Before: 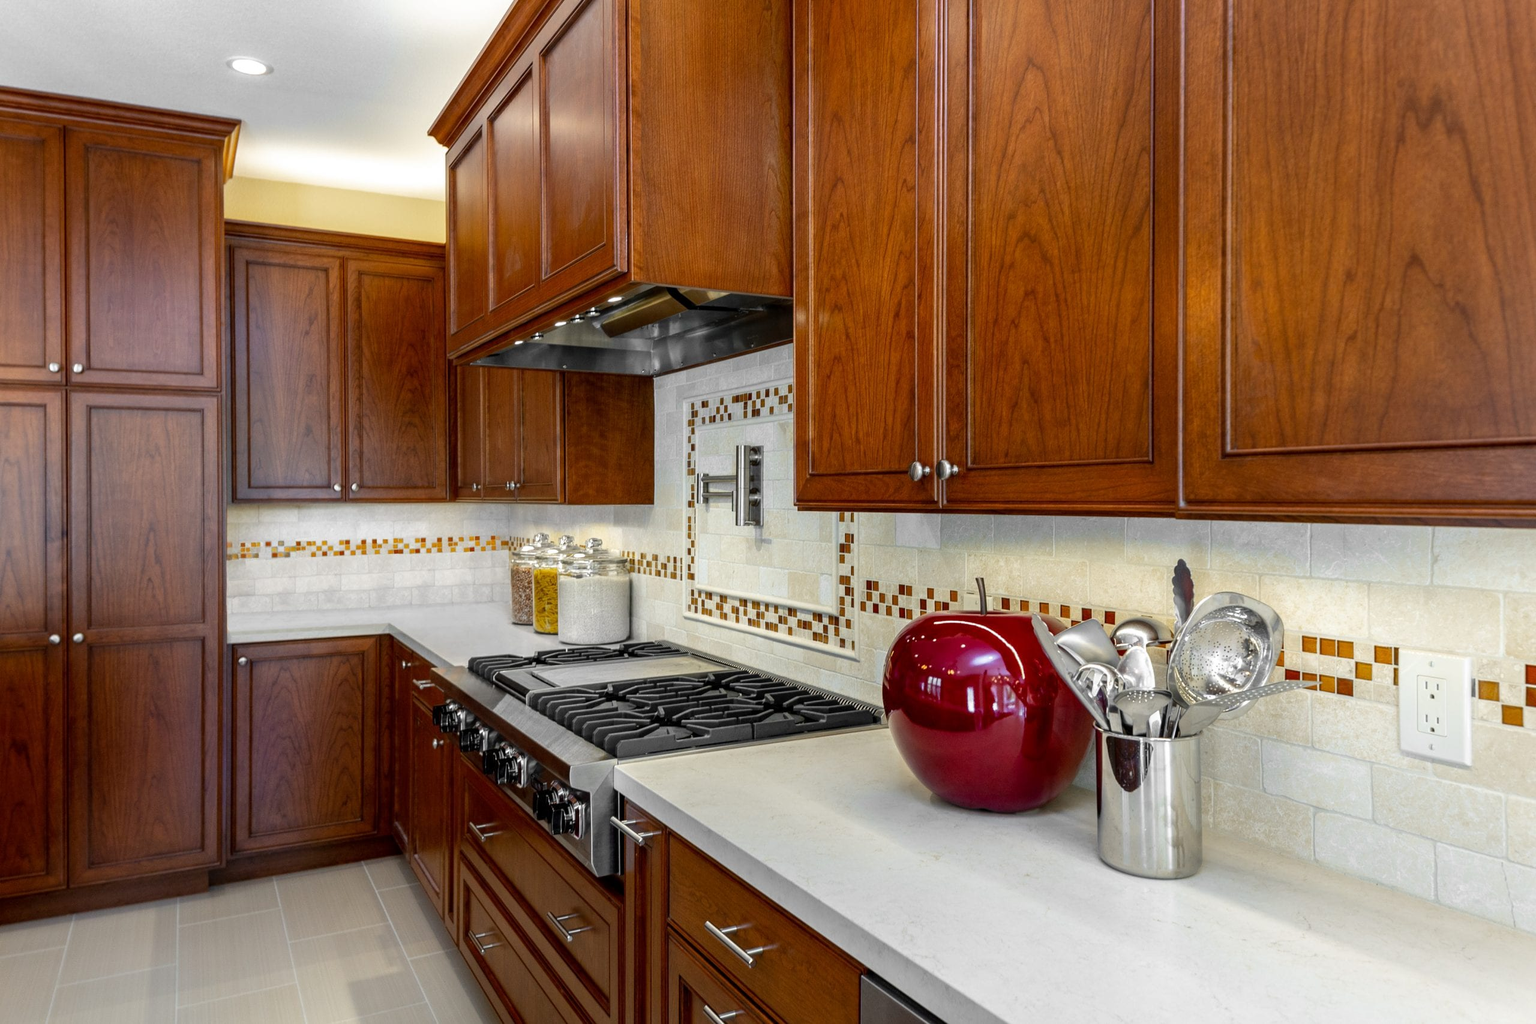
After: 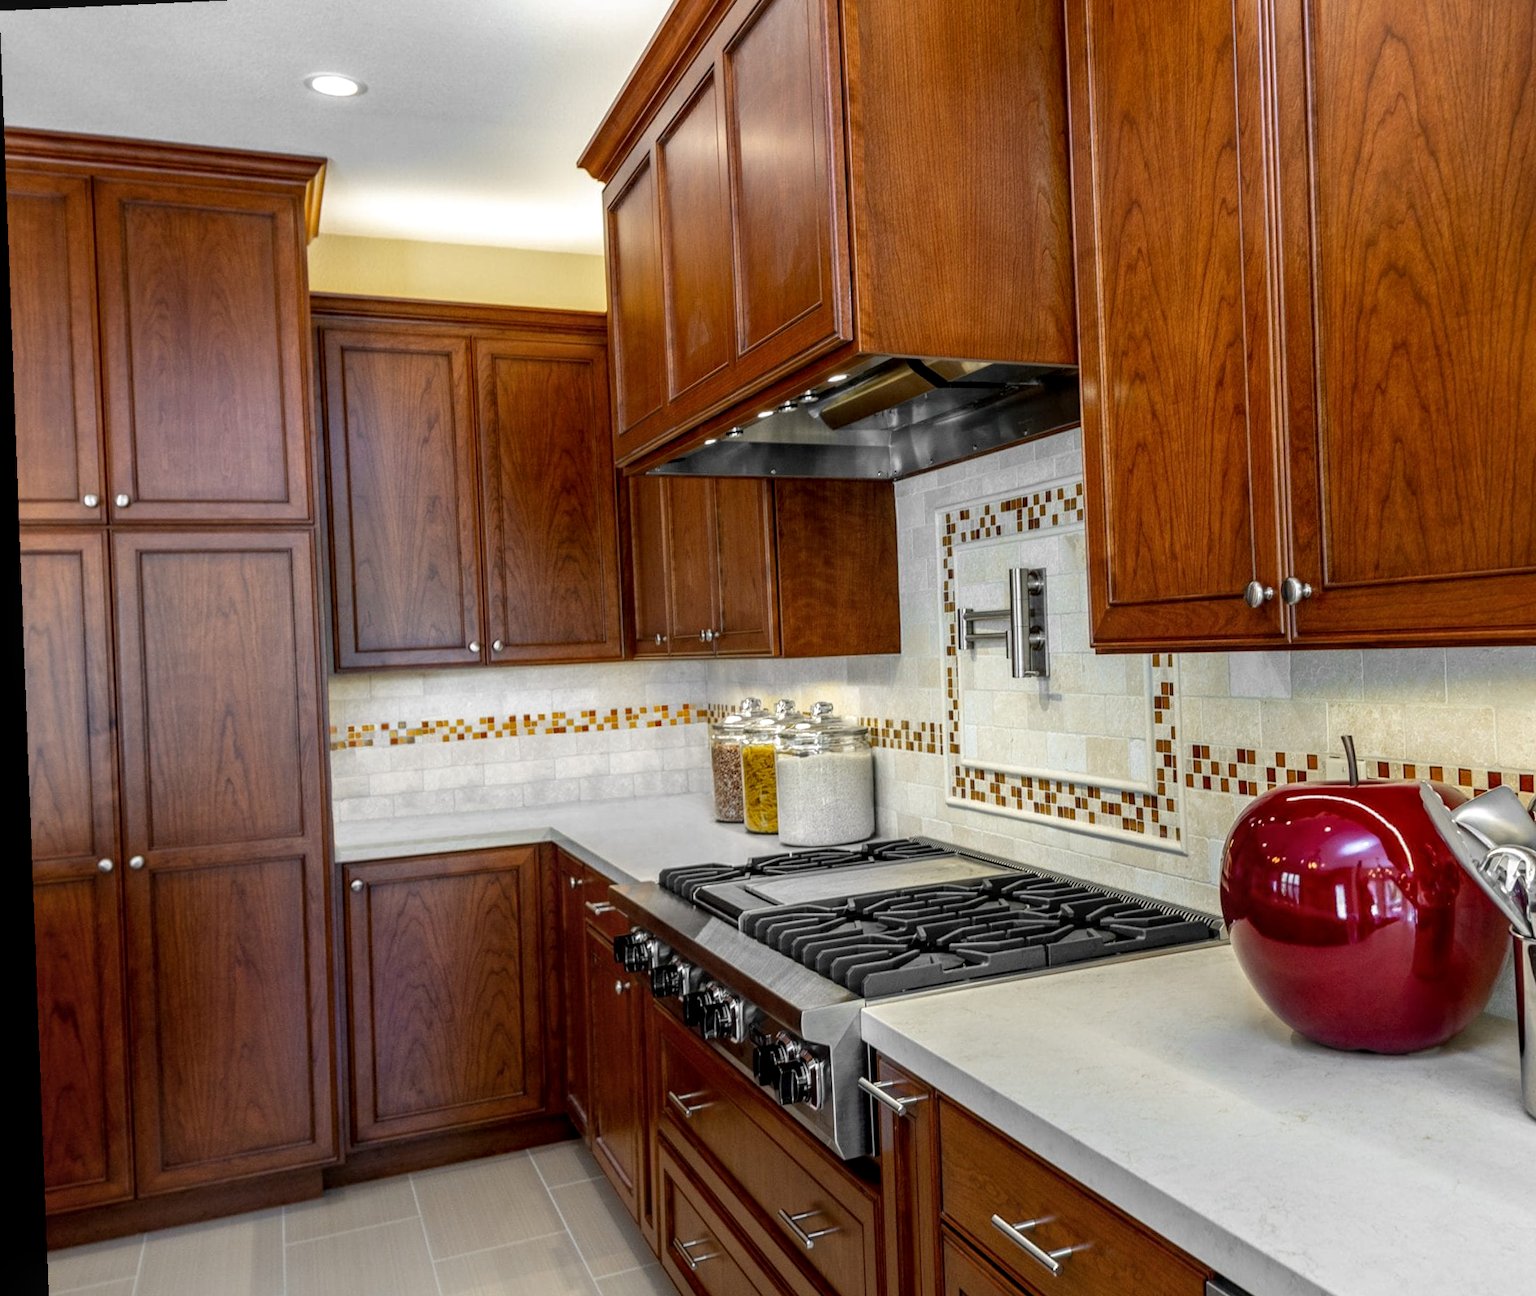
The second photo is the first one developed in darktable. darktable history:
crop: top 5.803%, right 27.864%, bottom 5.804%
rotate and perspective: rotation -2.22°, lens shift (horizontal) -0.022, automatic cropping off
local contrast: on, module defaults
